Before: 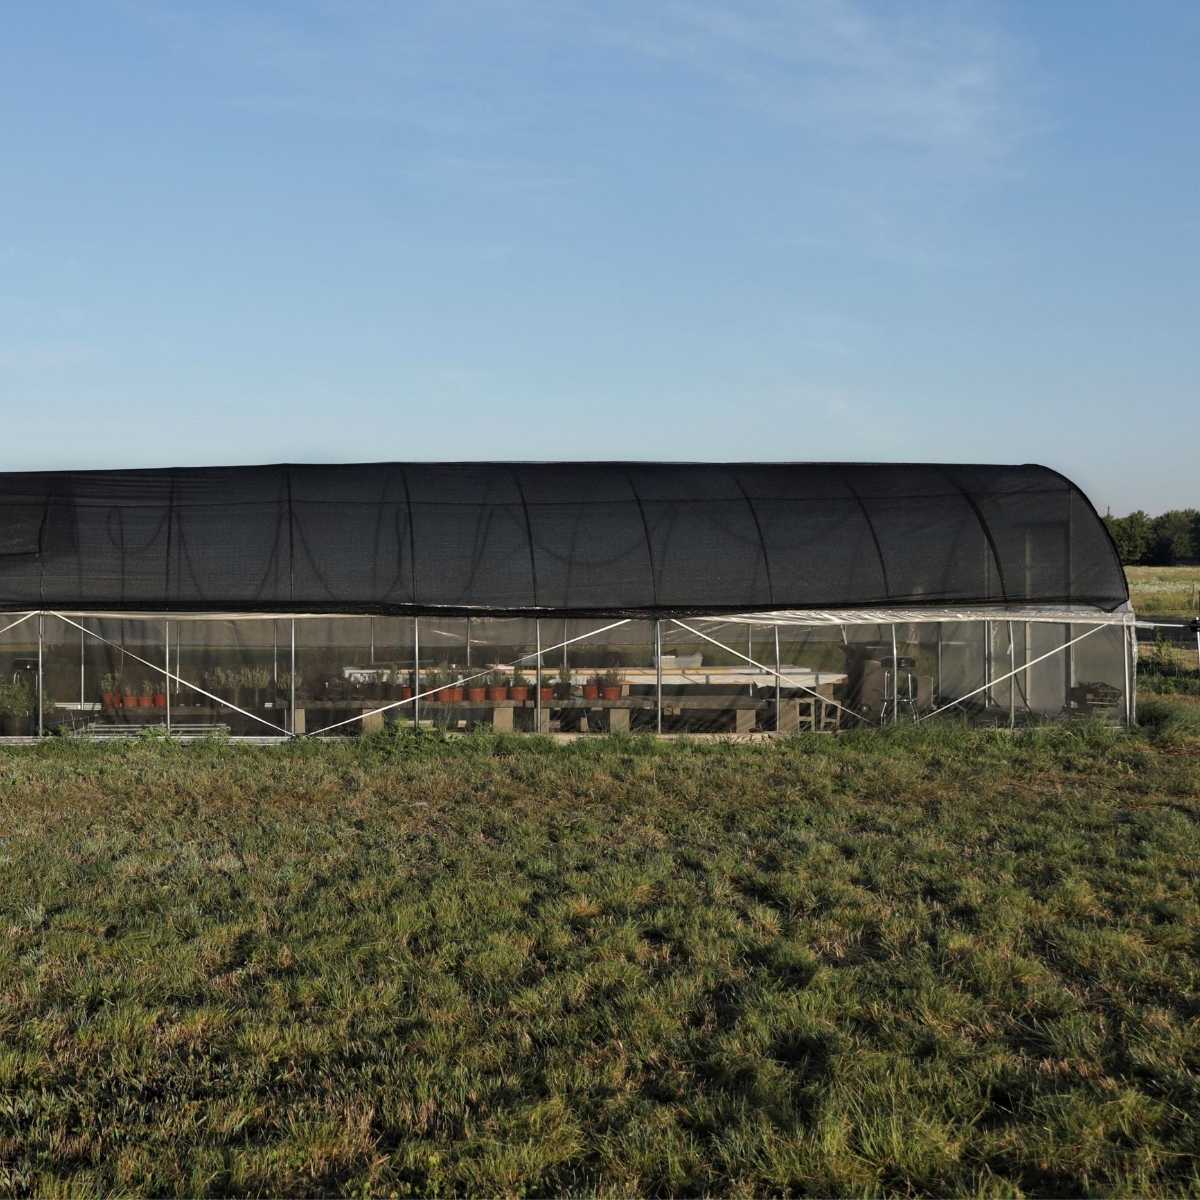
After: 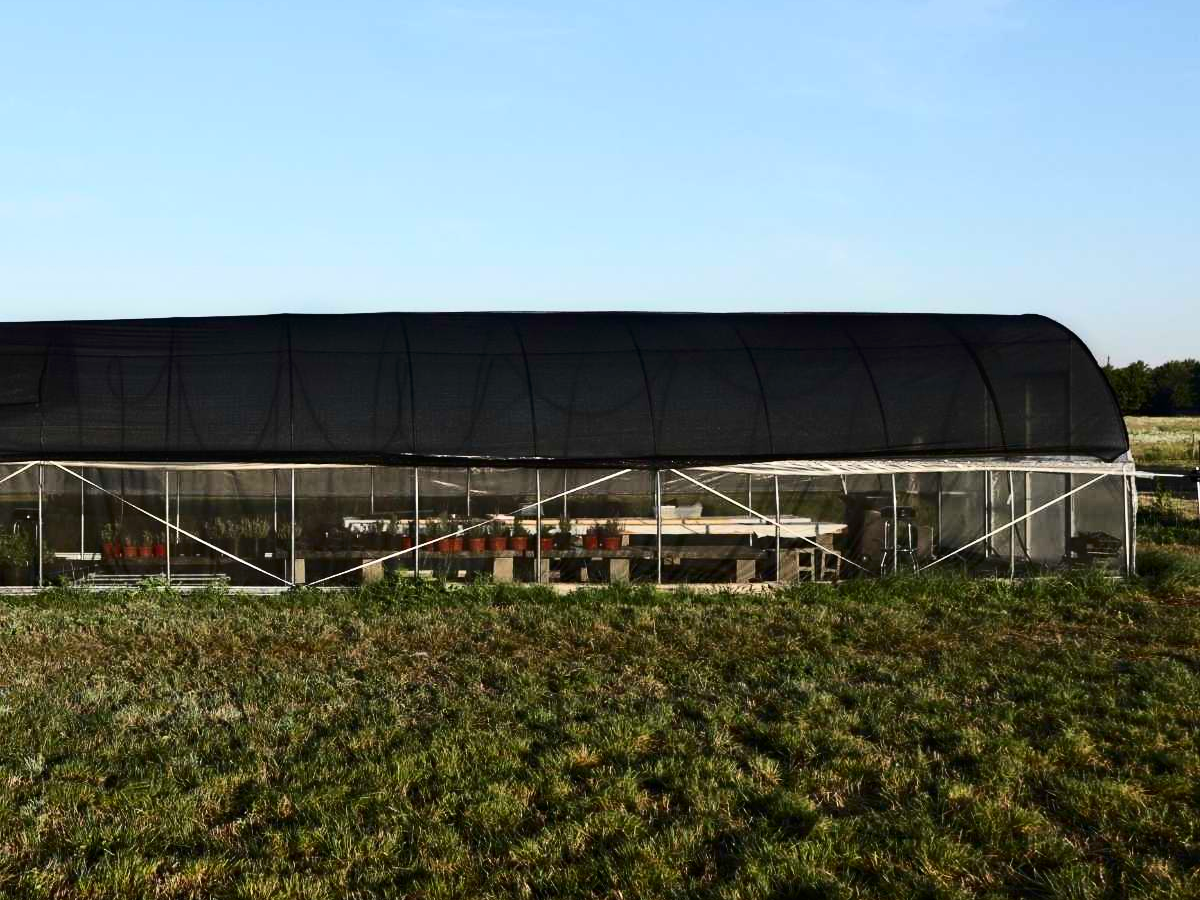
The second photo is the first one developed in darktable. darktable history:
crop and rotate: top 12.5%, bottom 12.5%
contrast brightness saturation: contrast 0.4, brightness 0.05, saturation 0.25
